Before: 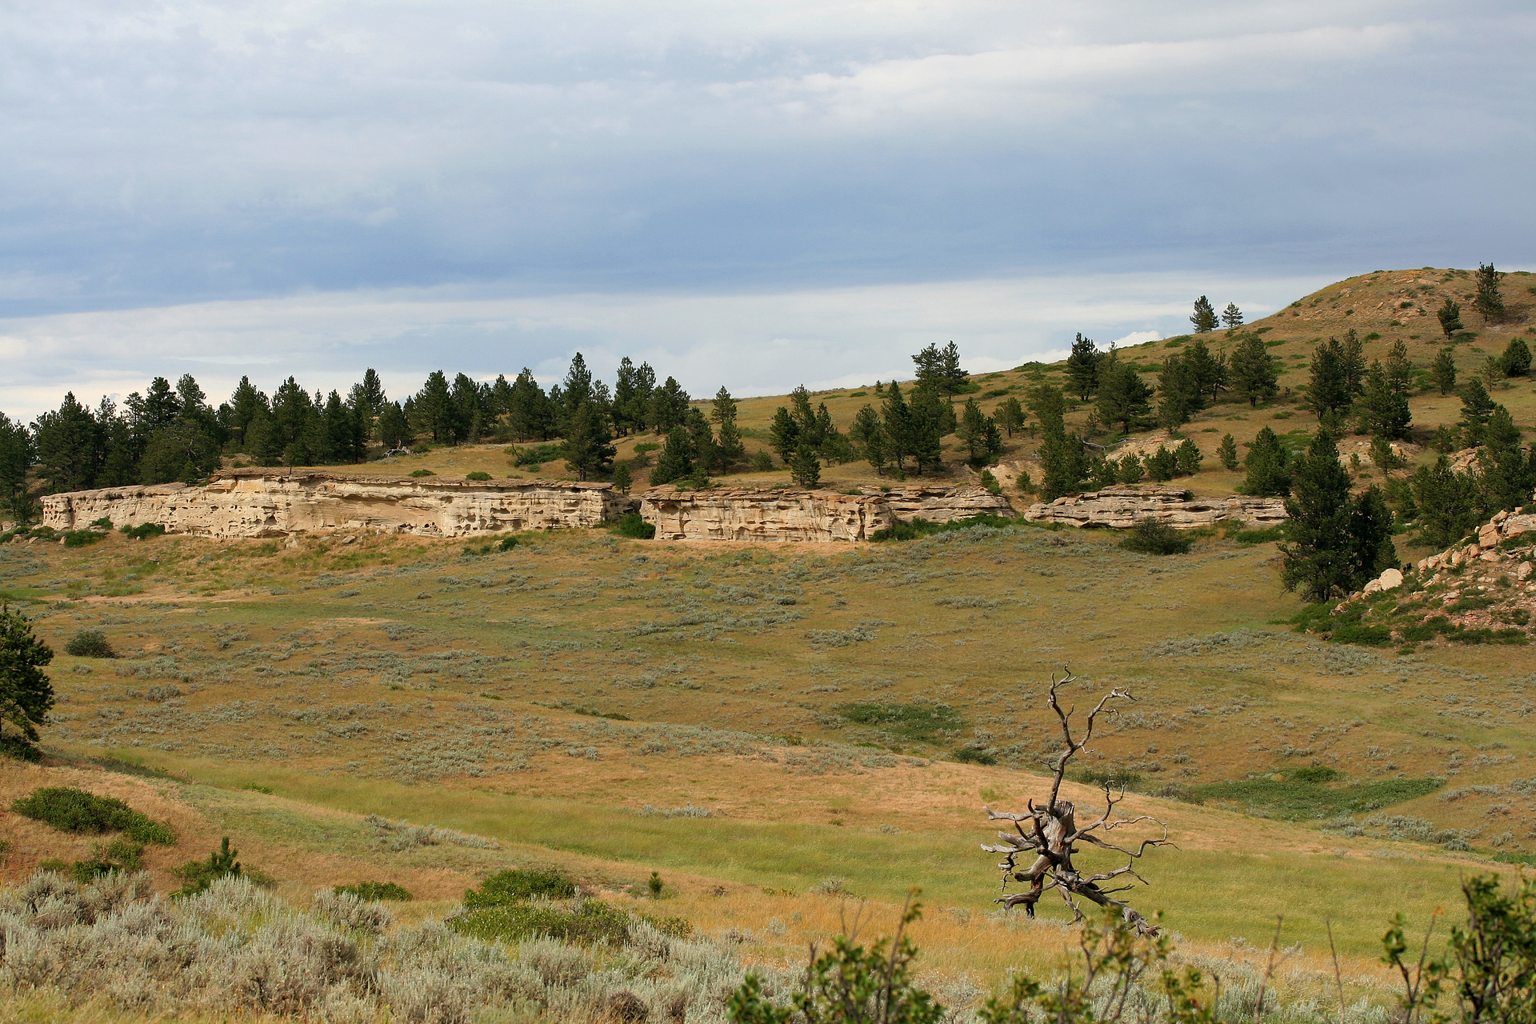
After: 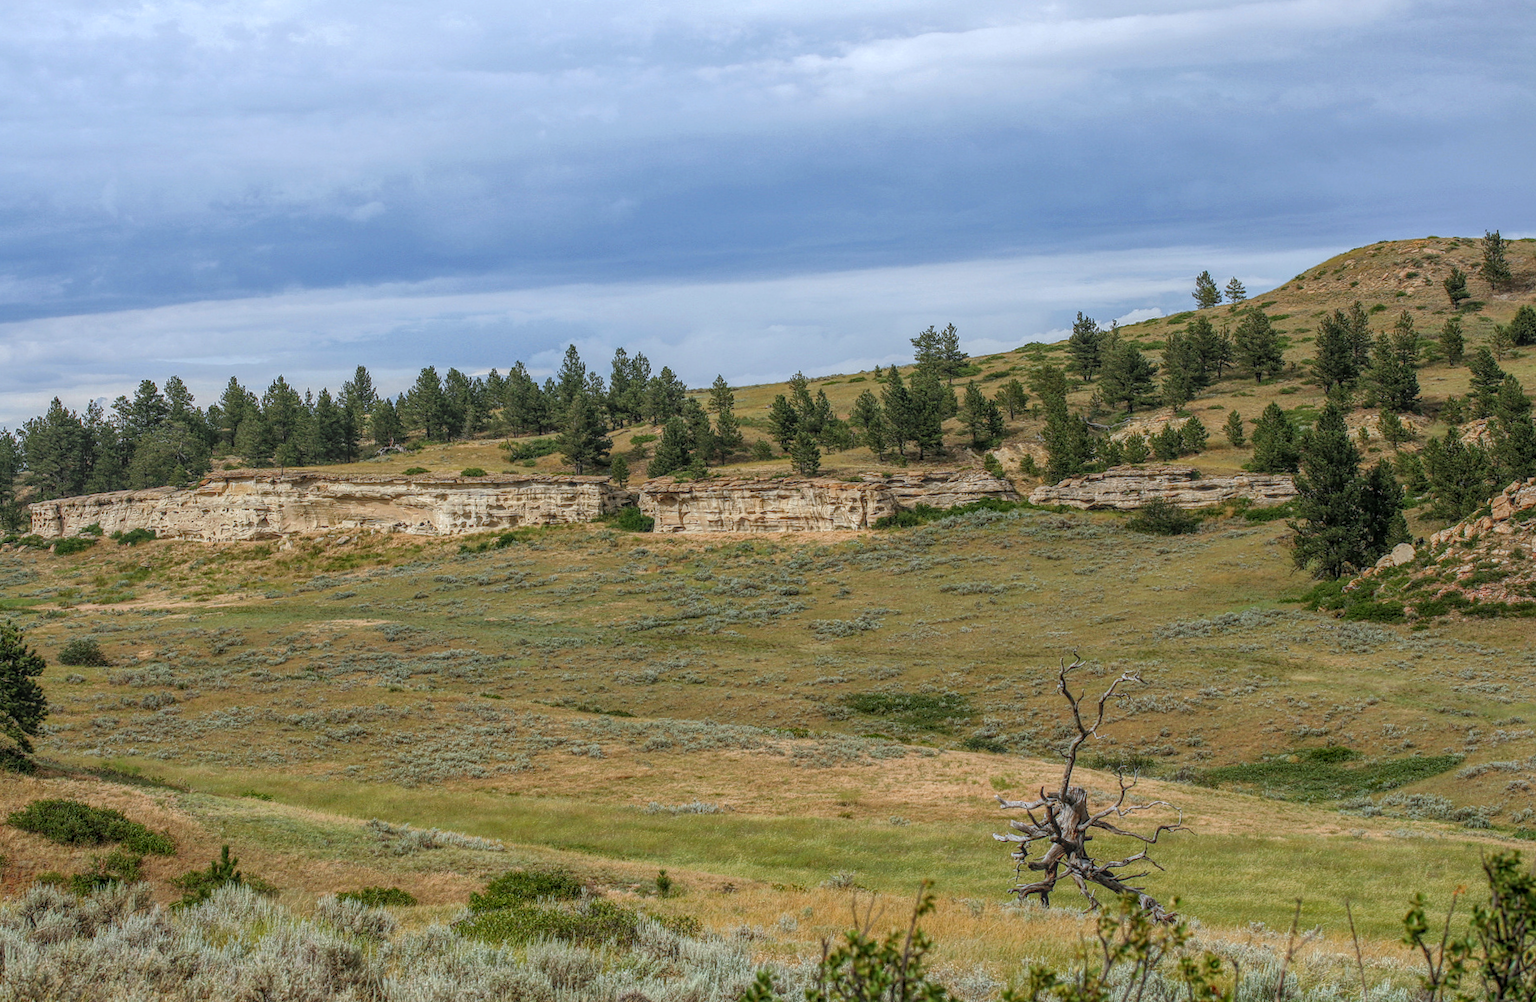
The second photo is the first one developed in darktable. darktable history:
local contrast: highlights 20%, shadows 30%, detail 200%, midtone range 0.2
white balance: red 0.931, blue 1.11
rotate and perspective: rotation -1.42°, crop left 0.016, crop right 0.984, crop top 0.035, crop bottom 0.965
